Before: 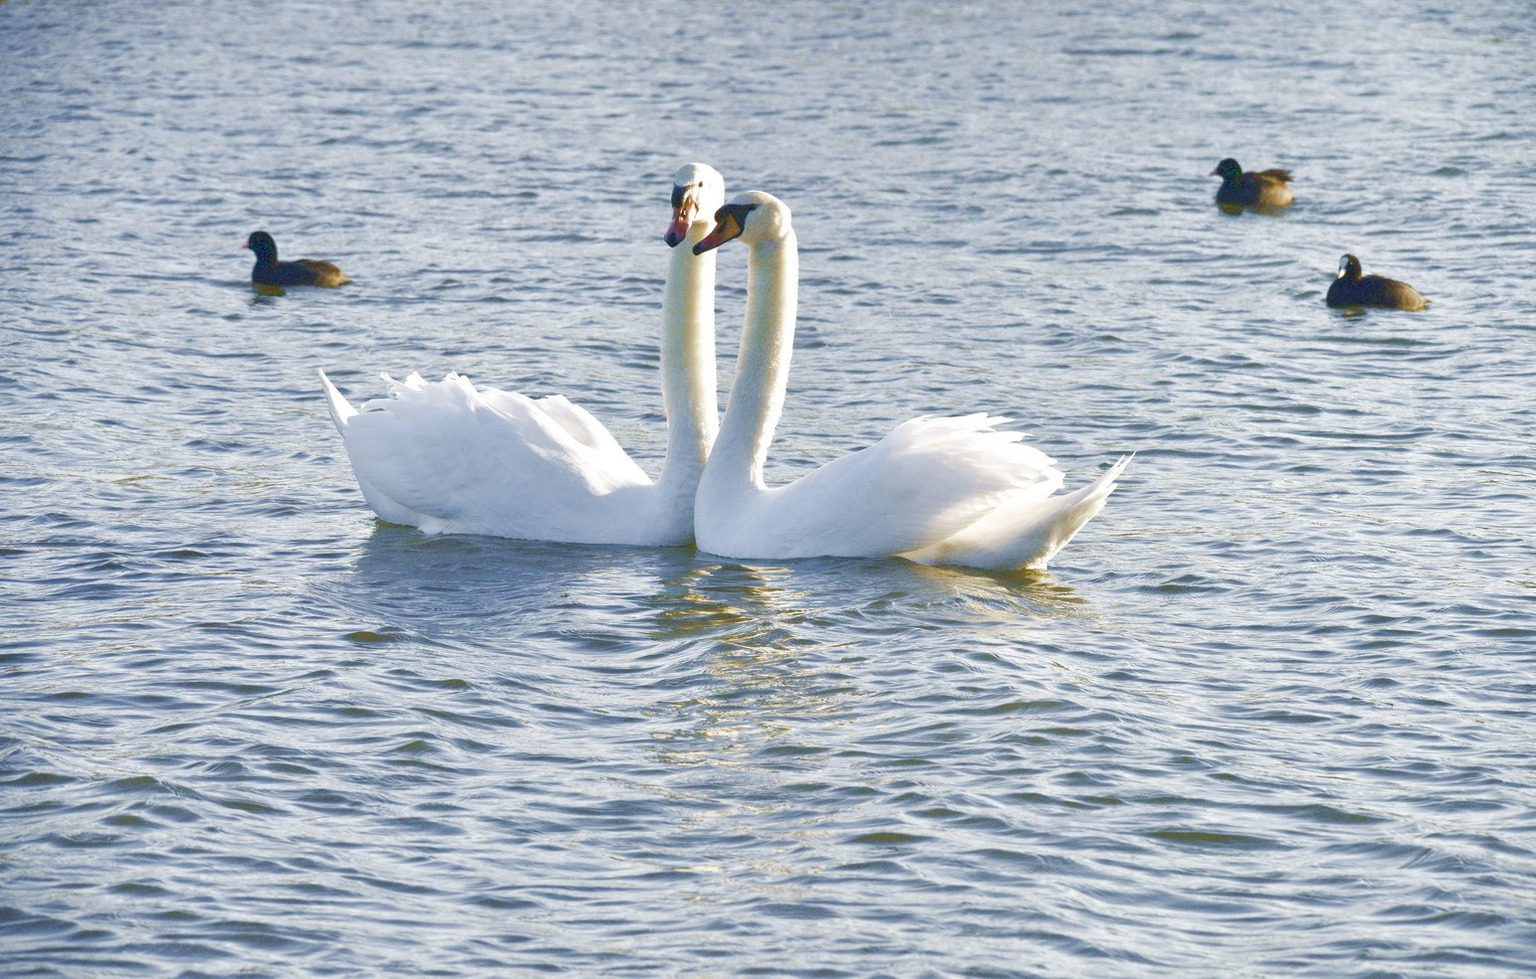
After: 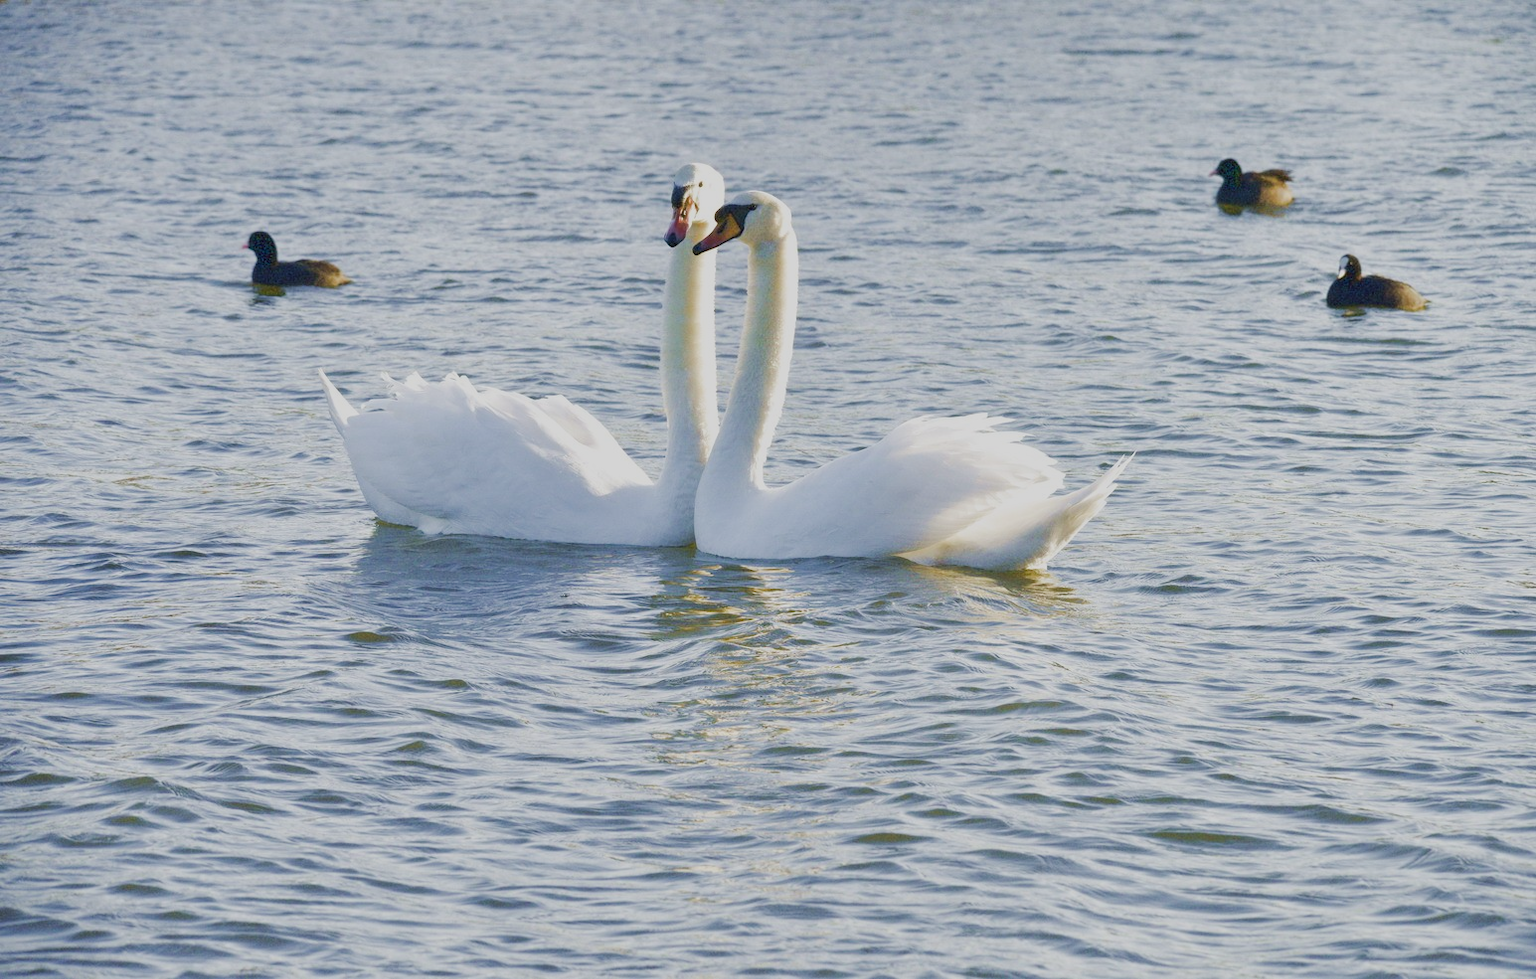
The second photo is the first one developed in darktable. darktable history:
filmic rgb: black relative exposure -7.65 EV, white relative exposure 4.56 EV, threshold 2.97 EV, hardness 3.61, enable highlight reconstruction true
